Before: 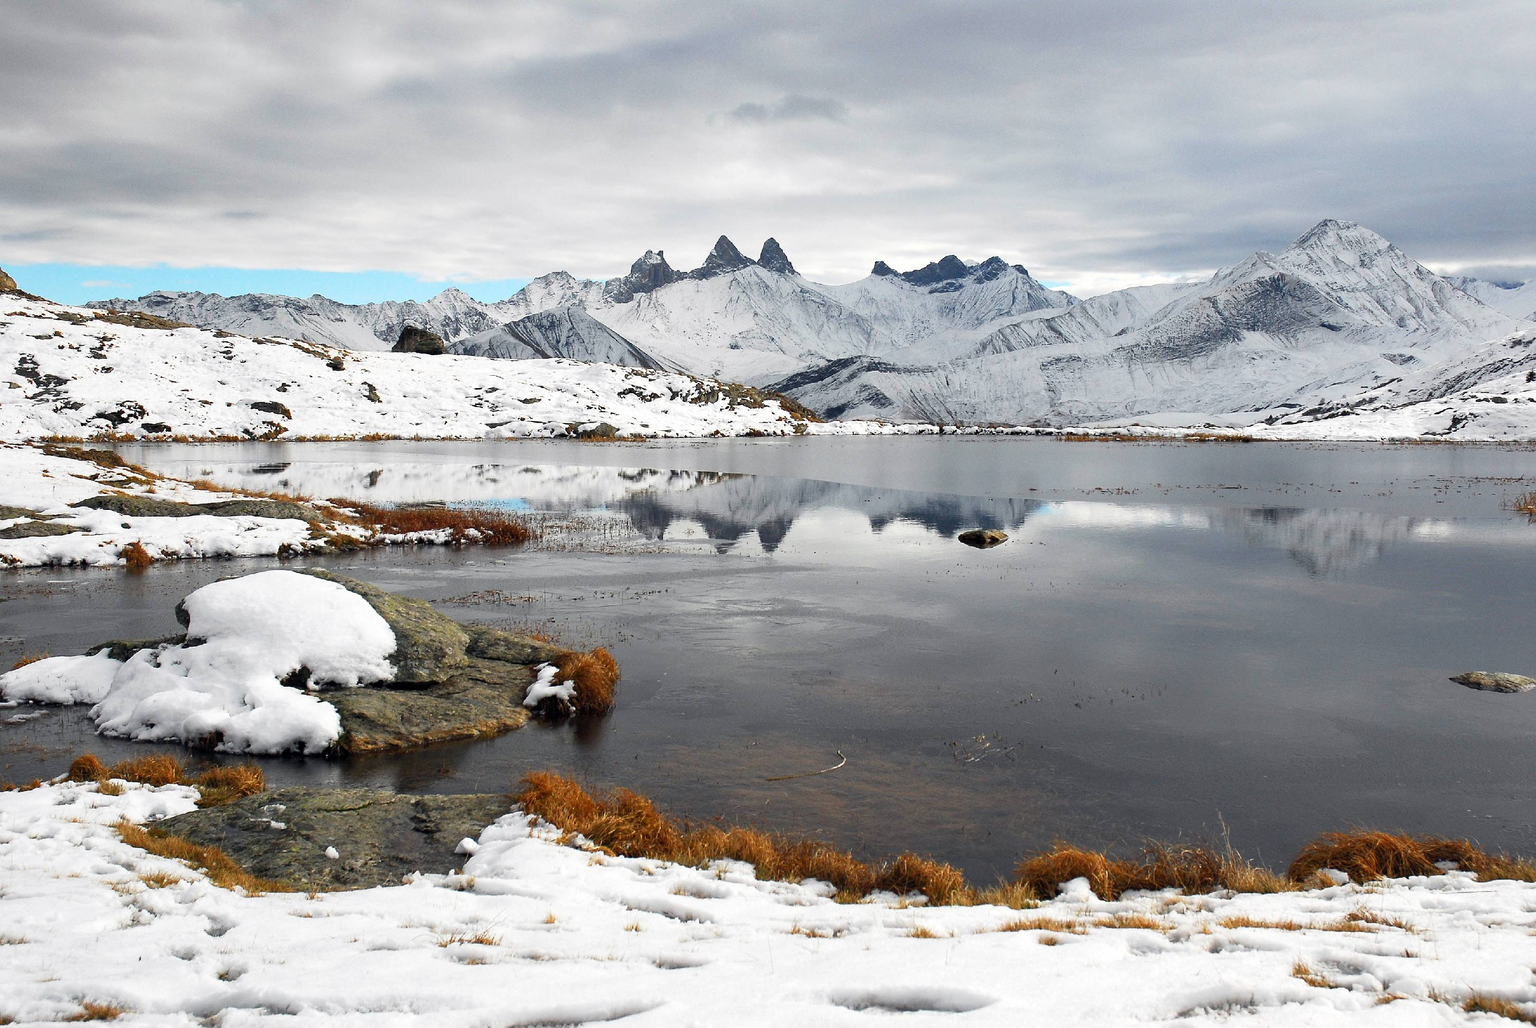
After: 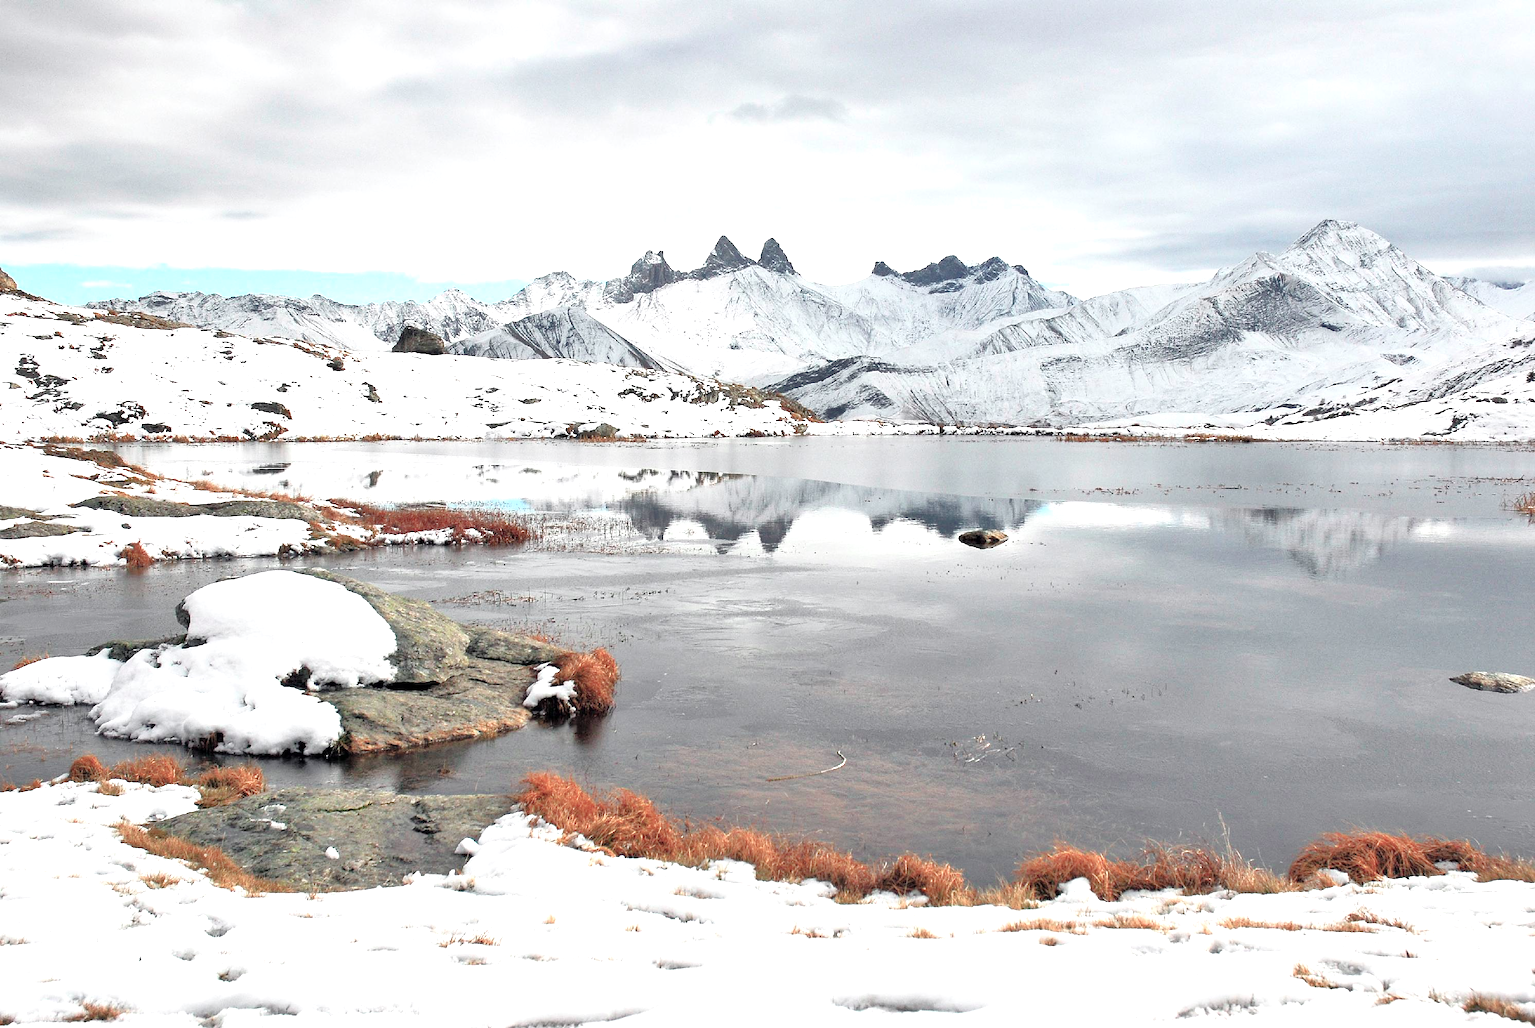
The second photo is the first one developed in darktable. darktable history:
tone equalizer: -7 EV 0.15 EV, -6 EV 0.6 EV, -5 EV 1.15 EV, -4 EV 1.33 EV, -3 EV 1.15 EV, -2 EV 0.6 EV, -1 EV 0.15 EV, mask exposure compensation -0.5 EV
color contrast: blue-yellow contrast 0.62
exposure: exposure 0.648 EV, compensate highlight preservation false
contrast brightness saturation: contrast 0.15, brightness 0.05
